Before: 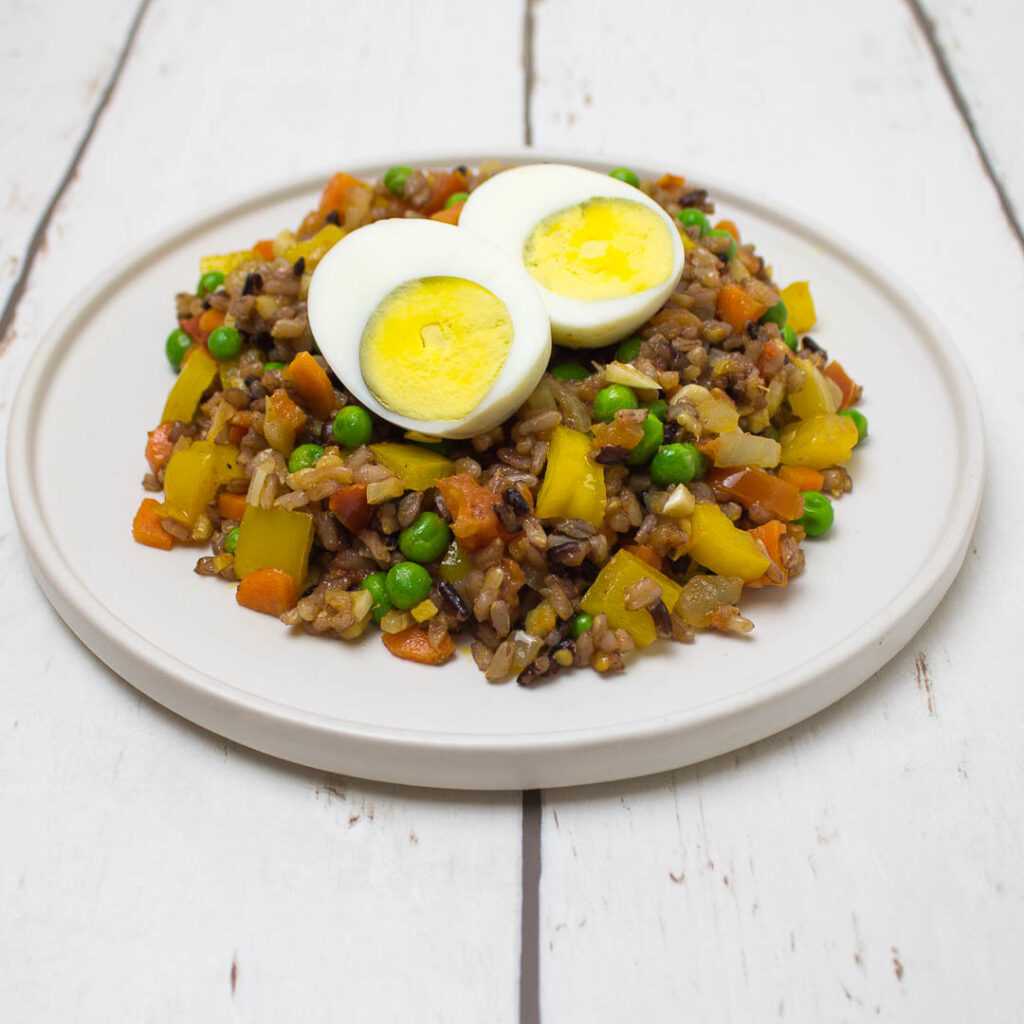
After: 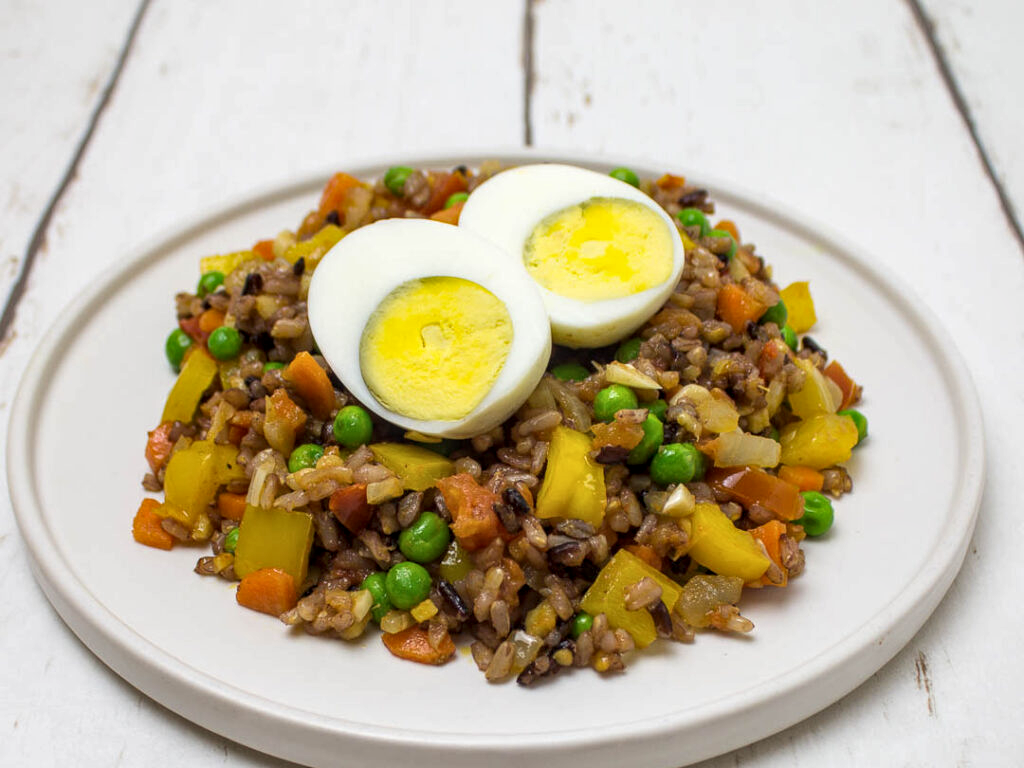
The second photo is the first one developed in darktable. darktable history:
crop: bottom 24.967%
local contrast: detail 130%
